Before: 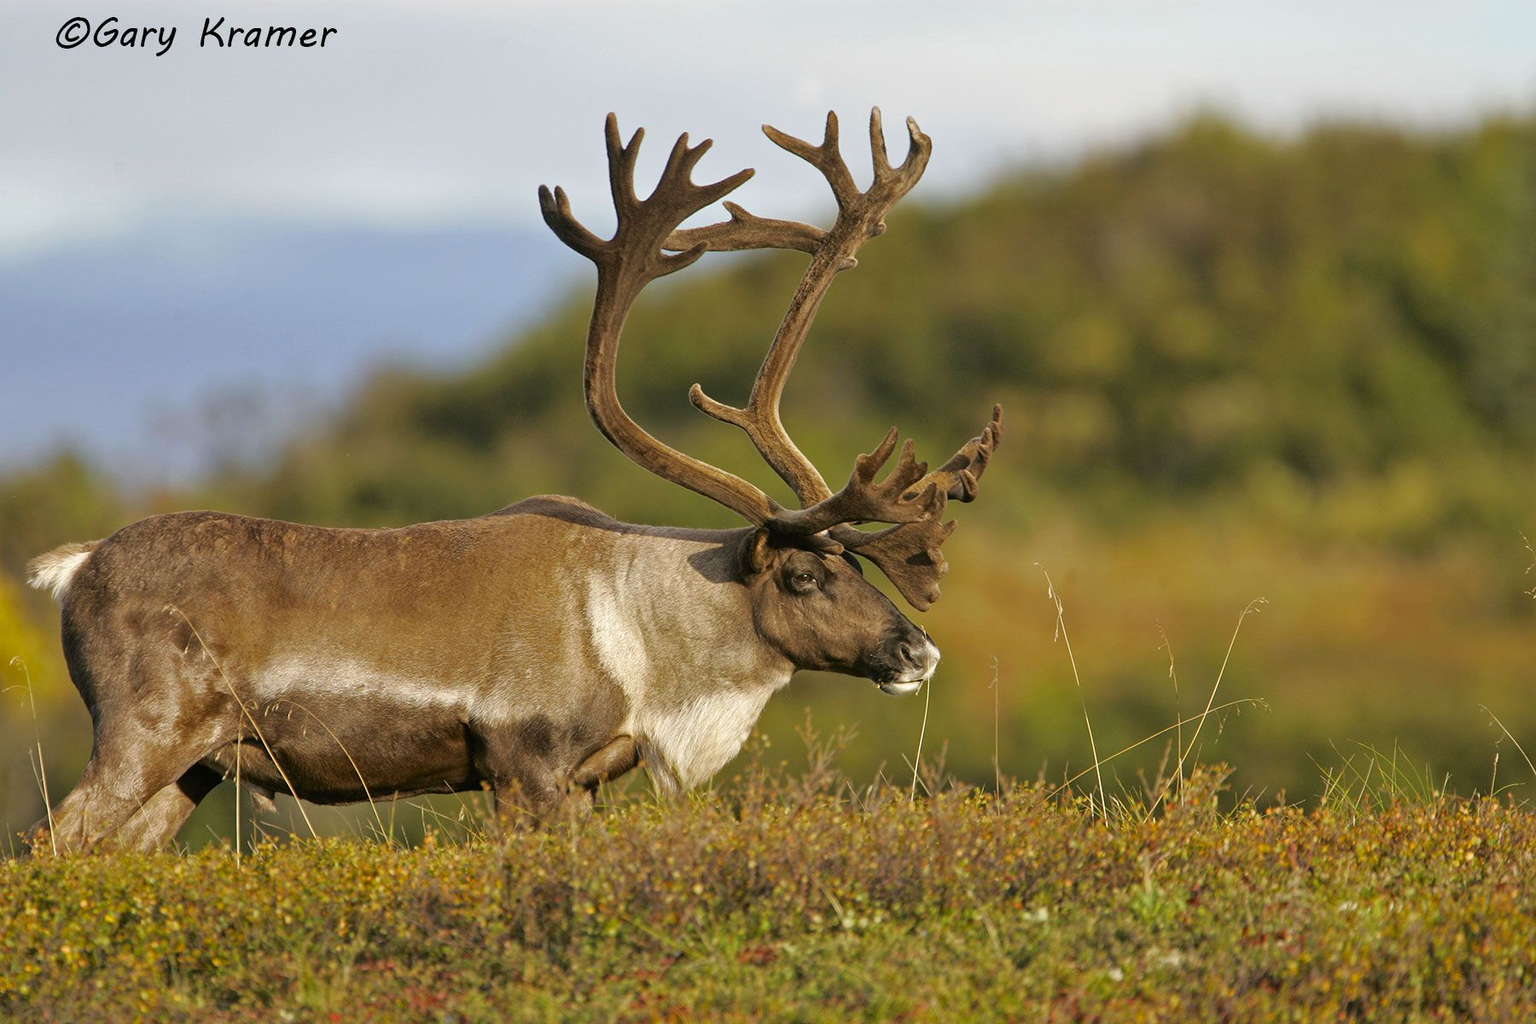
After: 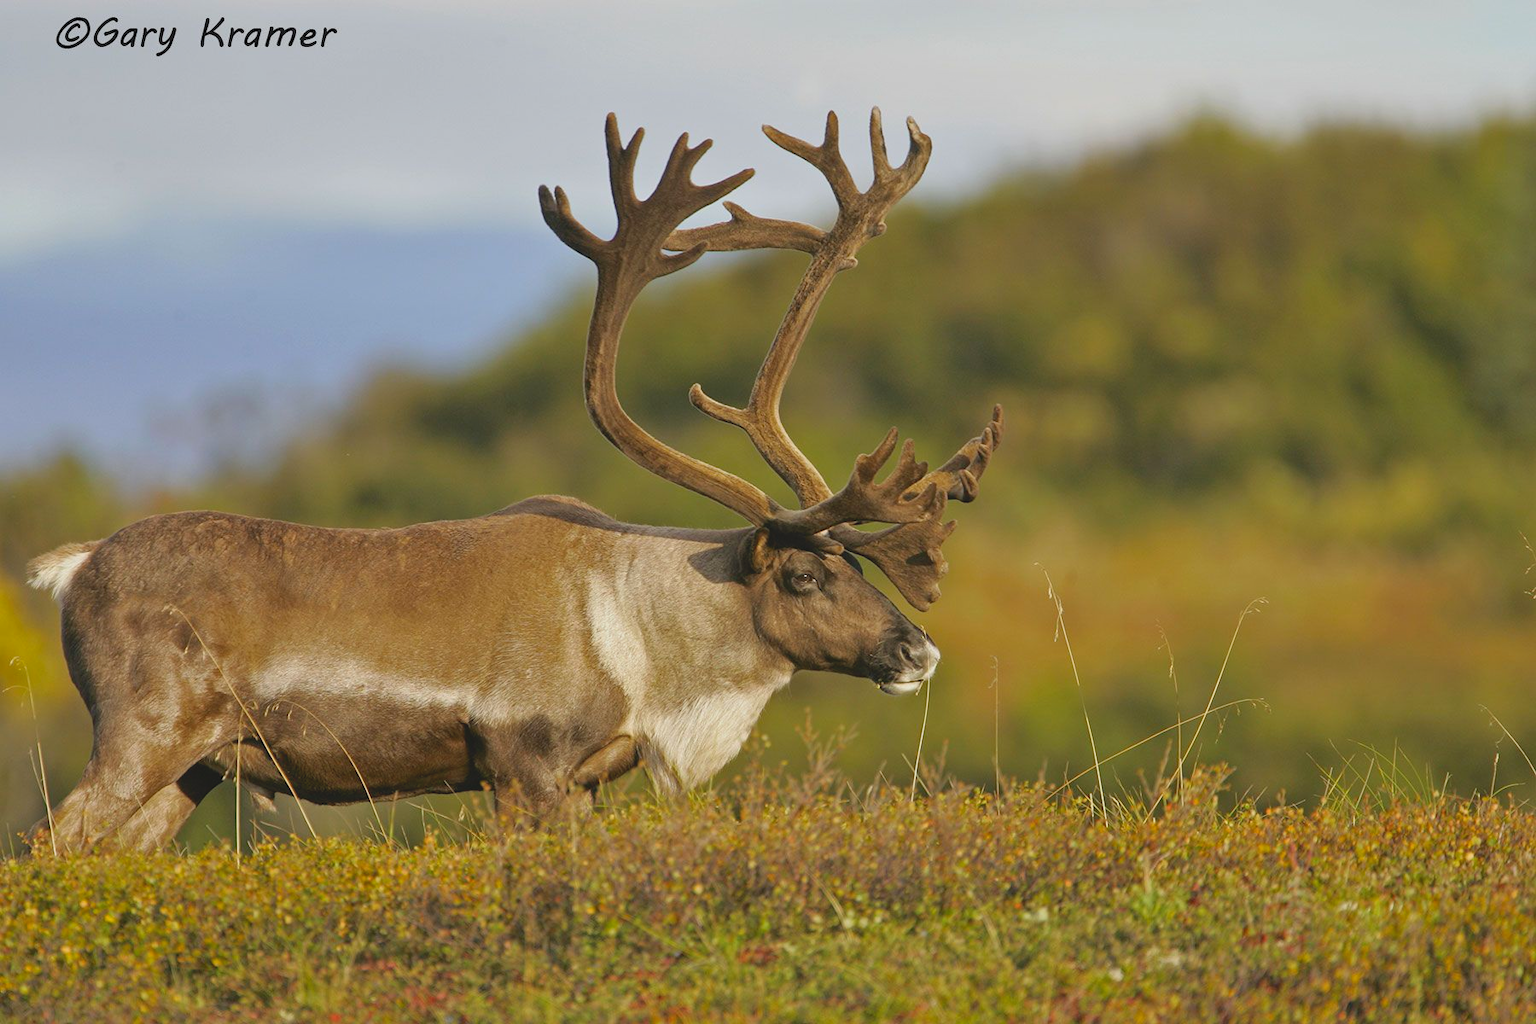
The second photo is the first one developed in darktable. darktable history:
base curve: curves: ch0 [(0, 0) (0.472, 0.508) (1, 1)]
shadows and highlights: shadows 29.61, highlights -30.47, low approximation 0.01, soften with gaussian
color contrast: green-magenta contrast 0.84, blue-yellow contrast 0.86
contrast brightness saturation: contrast -0.19, saturation 0.19
